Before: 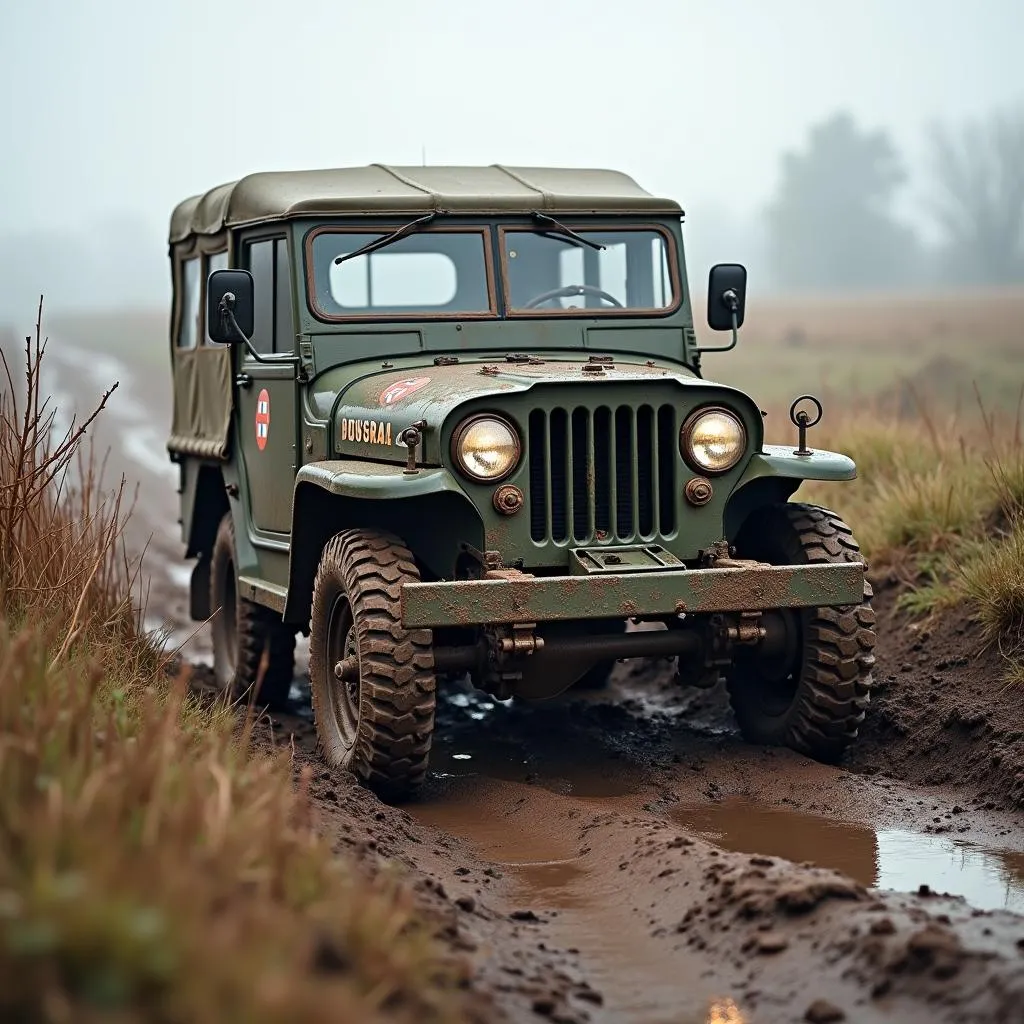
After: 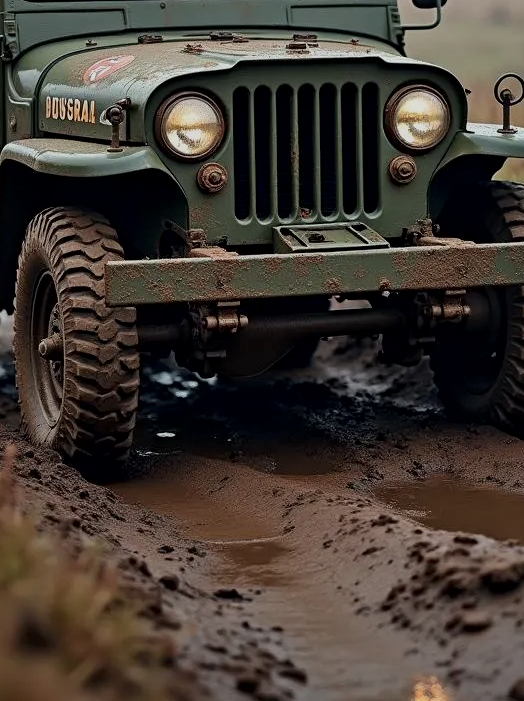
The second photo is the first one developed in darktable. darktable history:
crop and rotate: left 28.988%, top 31.462%, right 19.828%
local contrast: mode bilateral grid, contrast 20, coarseness 50, detail 141%, midtone range 0.2
tone equalizer: on, module defaults
exposure: exposure -0.549 EV, compensate highlight preservation false
